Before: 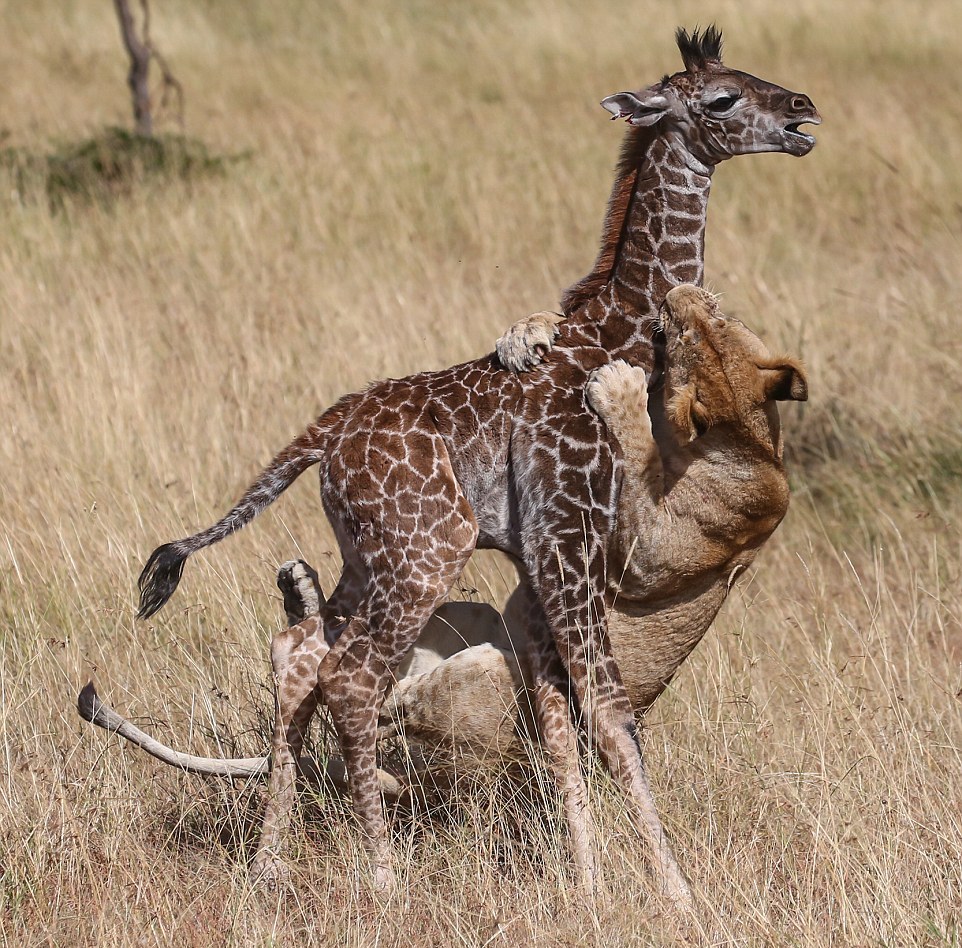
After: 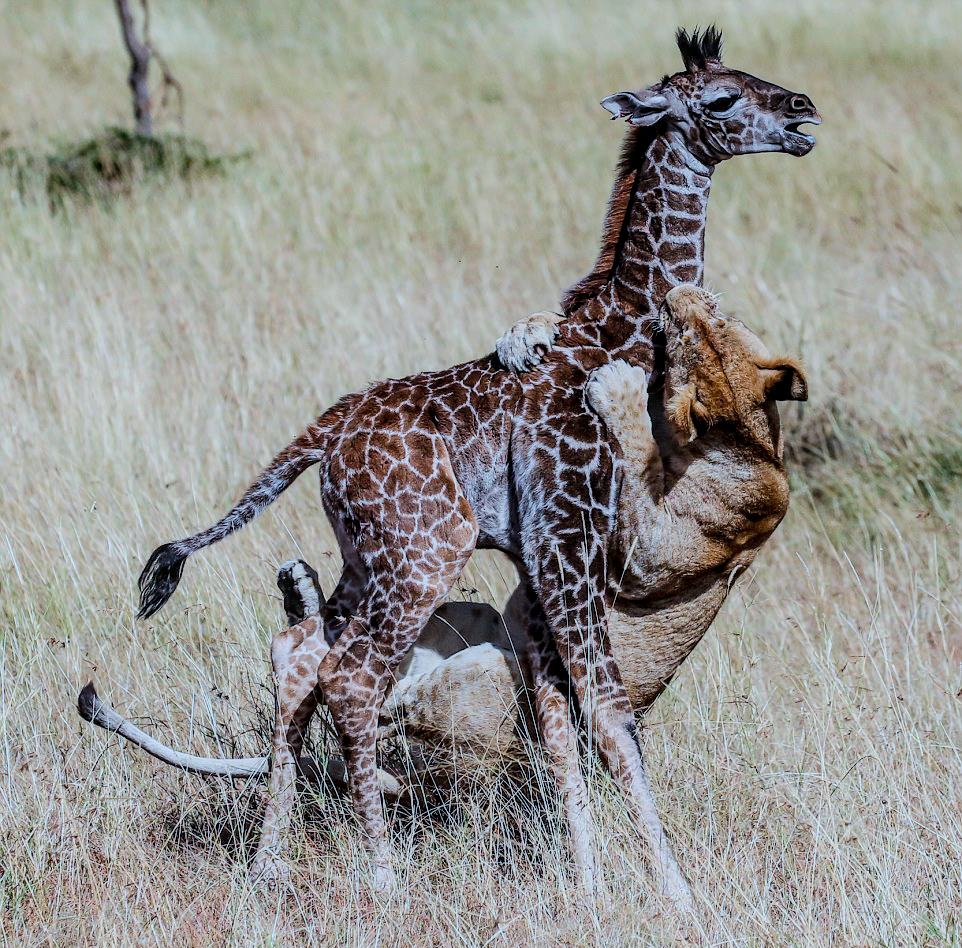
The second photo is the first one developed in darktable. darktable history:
local contrast: on, module defaults
color calibration: x 0.396, y 0.386, temperature 3668.08 K
filmic rgb: black relative exposure -5.01 EV, white relative exposure 3.96 EV, threshold 5.99 EV, hardness 2.88, contrast 1.3, highlights saturation mix -9.77%, enable highlight reconstruction true
color balance rgb: shadows lift › luminance 0.792%, shadows lift › chroma 0.427%, shadows lift › hue 20.12°, power › hue 71.76°, perceptual saturation grading › global saturation 20%, perceptual saturation grading › highlights -25.673%, perceptual saturation grading › shadows 25.766%, perceptual brilliance grading › mid-tones 9.079%, perceptual brilliance grading › shadows 15.815%, global vibrance 22.478%
